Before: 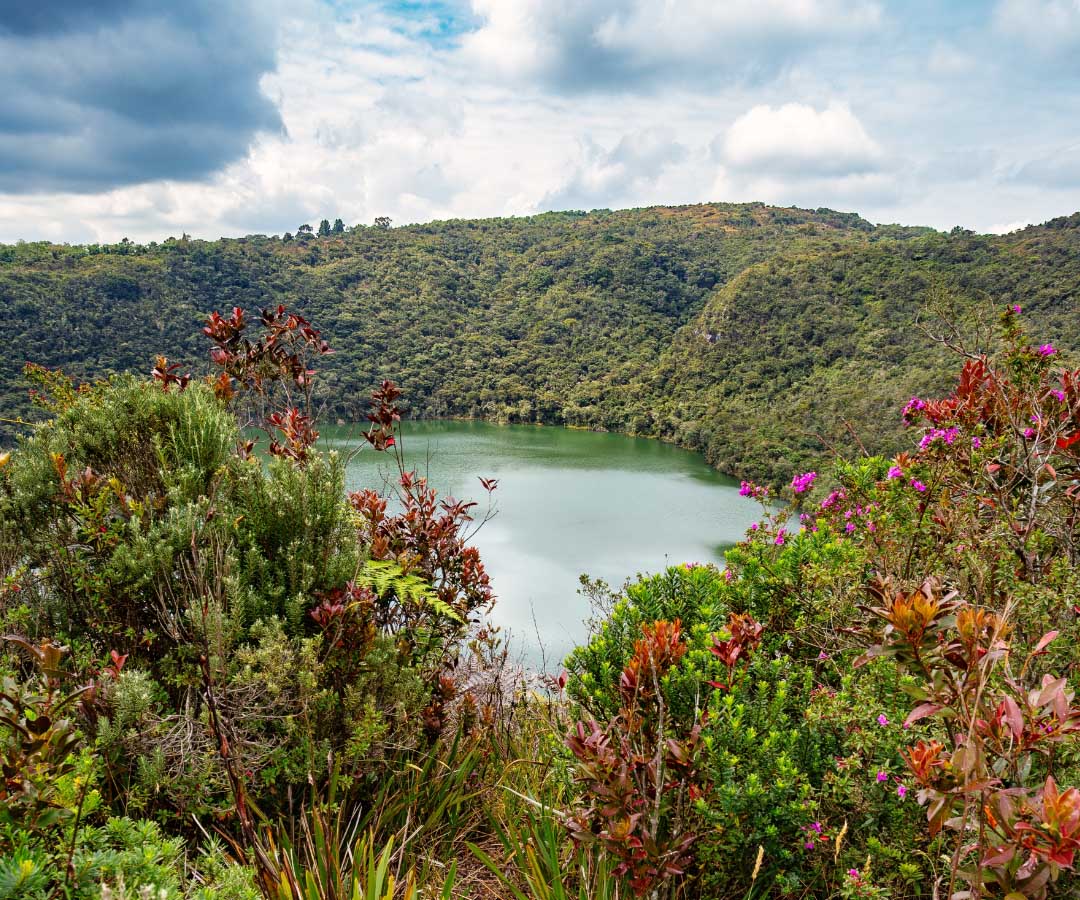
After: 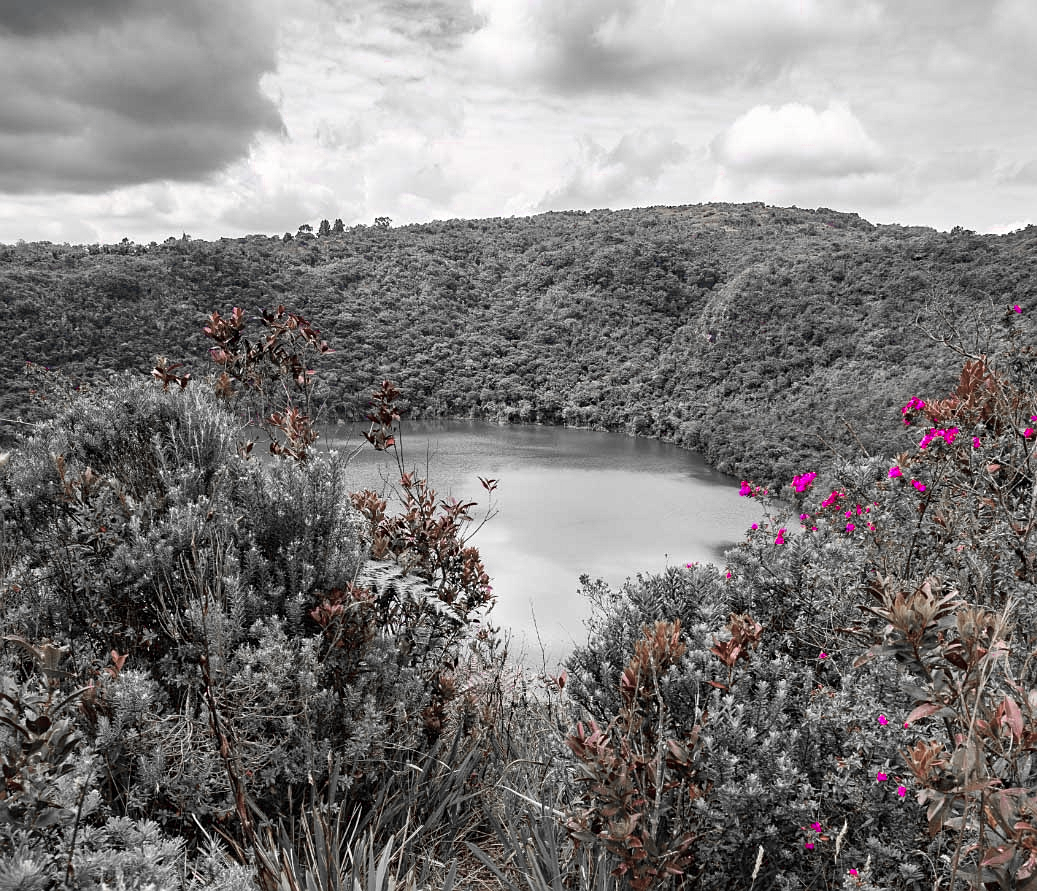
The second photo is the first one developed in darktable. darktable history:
crop: right 3.897%, bottom 0.033%
sharpen: radius 1.278, amount 0.305, threshold 0.012
color zones: curves: ch0 [(0, 0.278) (0.143, 0.5) (0.286, 0.5) (0.429, 0.5) (0.571, 0.5) (0.714, 0.5) (0.857, 0.5) (1, 0.5)]; ch1 [(0, 1) (0.143, 0.165) (0.286, 0) (0.429, 0) (0.571, 0) (0.714, 0) (0.857, 0.5) (1, 0.5)]; ch2 [(0, 0.508) (0.143, 0.5) (0.286, 0.5) (0.429, 0.5) (0.571, 0.5) (0.714, 0.5) (0.857, 0.5) (1, 0.5)]
